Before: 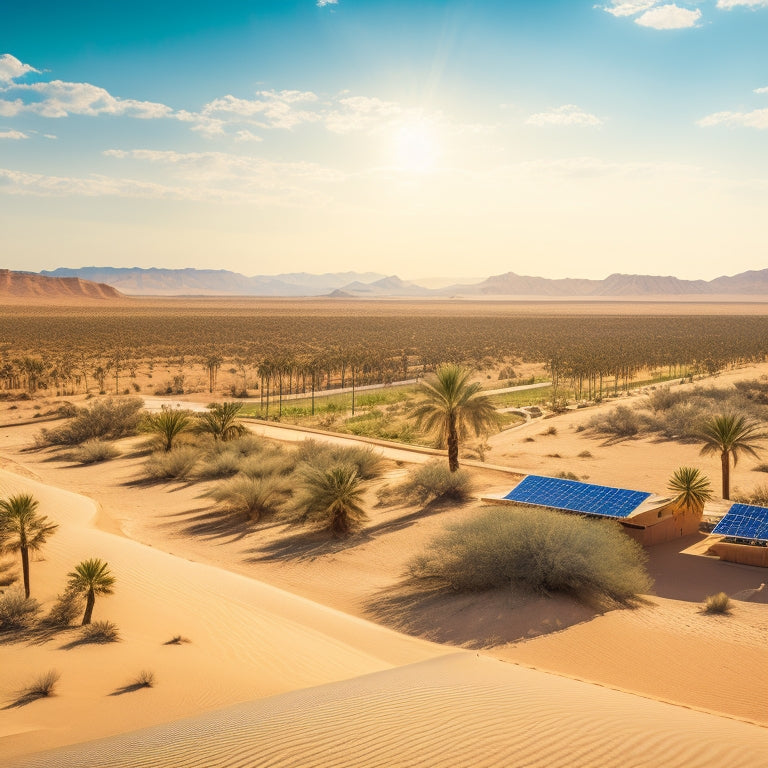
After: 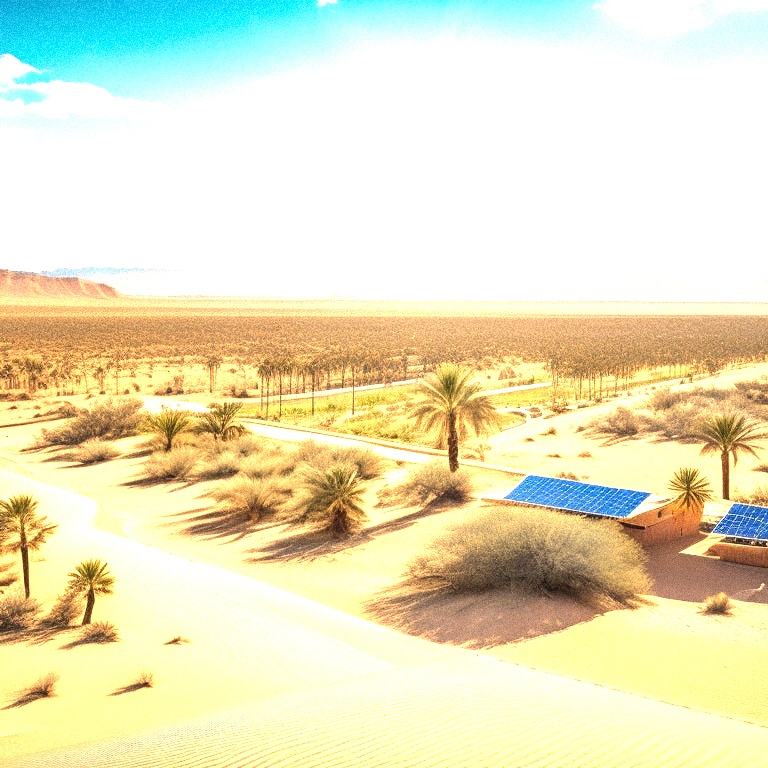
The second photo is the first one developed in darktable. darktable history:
tone equalizer: -8 EV -0.417 EV, -7 EV -0.389 EV, -6 EV -0.333 EV, -5 EV -0.222 EV, -3 EV 0.222 EV, -2 EV 0.333 EV, -1 EV 0.389 EV, +0 EV 0.417 EV, edges refinement/feathering 500, mask exposure compensation -1.57 EV, preserve details no
grain: strength 35%, mid-tones bias 0%
color calibration: illuminant same as pipeline (D50), x 0.346, y 0.359, temperature 5002.42 K
exposure: black level correction 0, exposure 1.173 EV, compensate exposure bias true, compensate highlight preservation false
